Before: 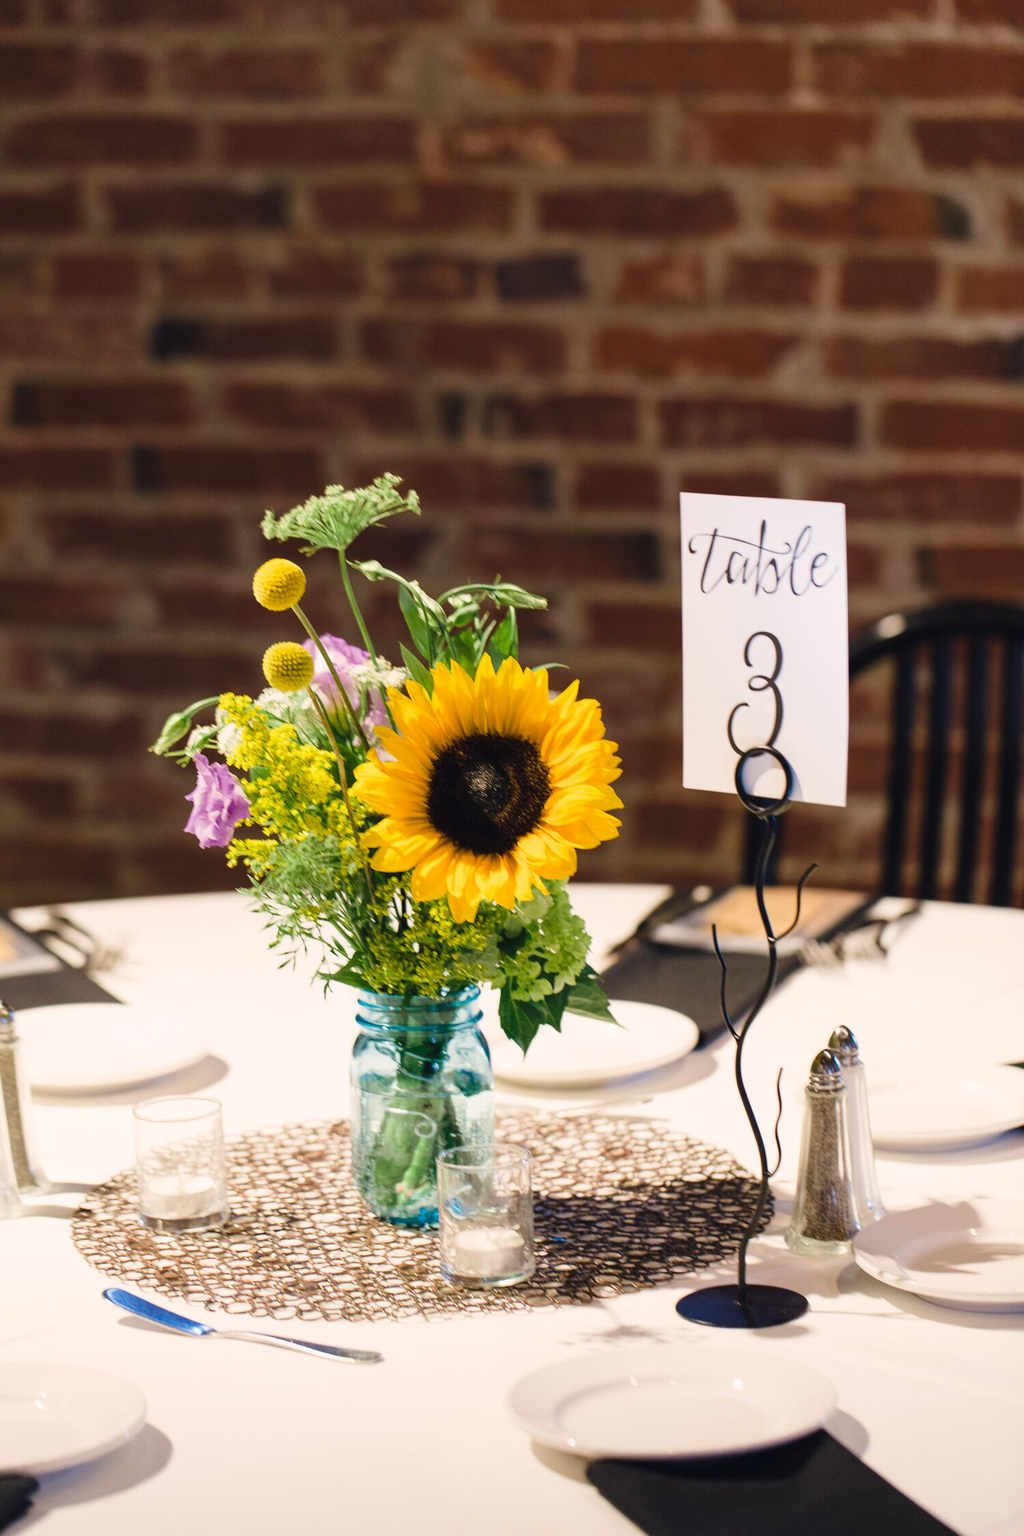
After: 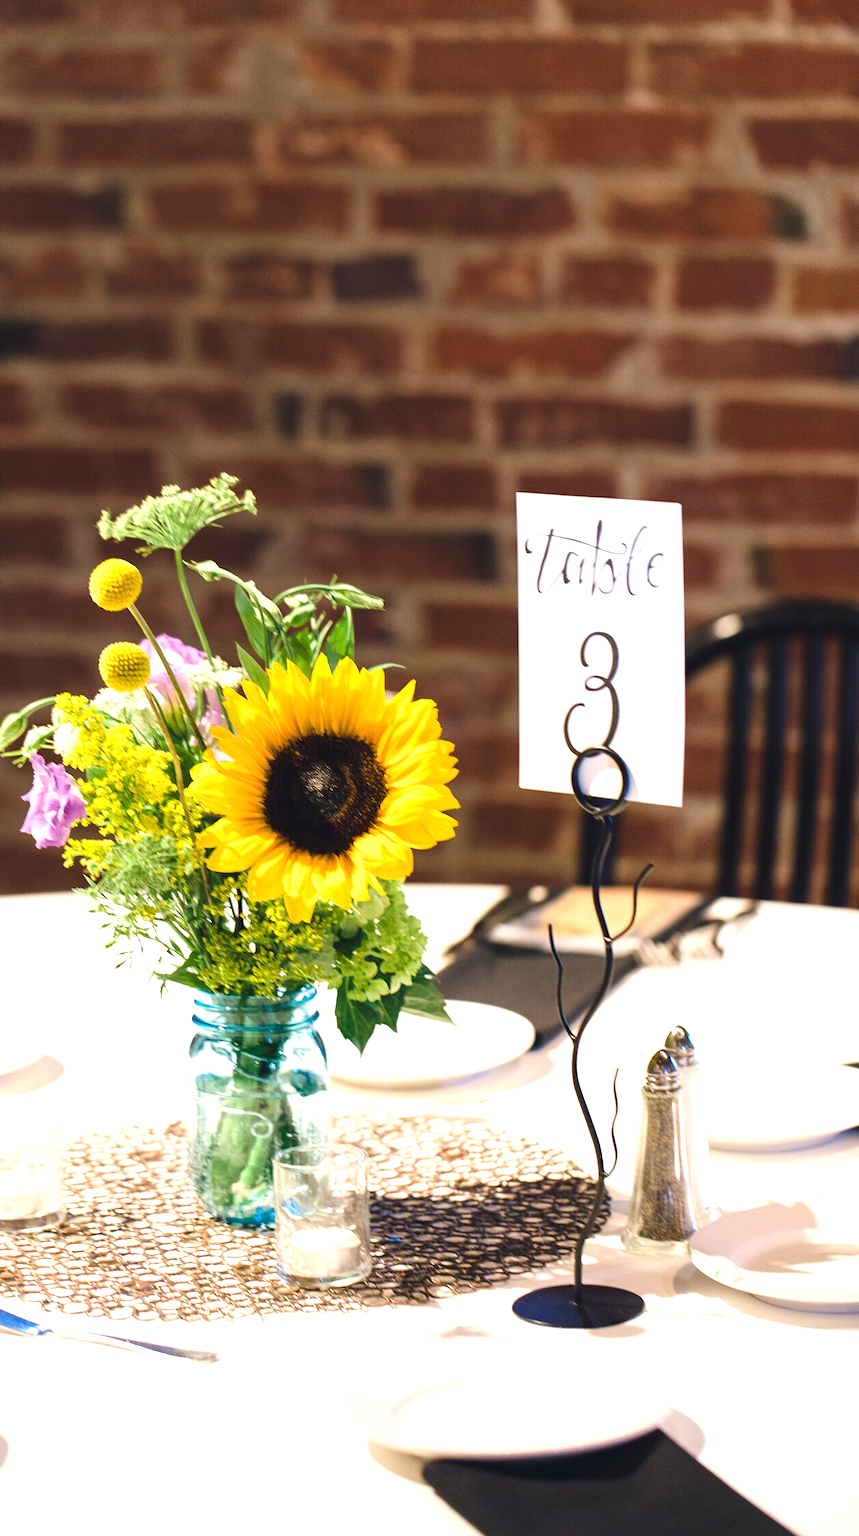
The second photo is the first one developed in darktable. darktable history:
exposure: black level correction 0, exposure 0.7 EV, compensate highlight preservation false
crop: left 16.061%
